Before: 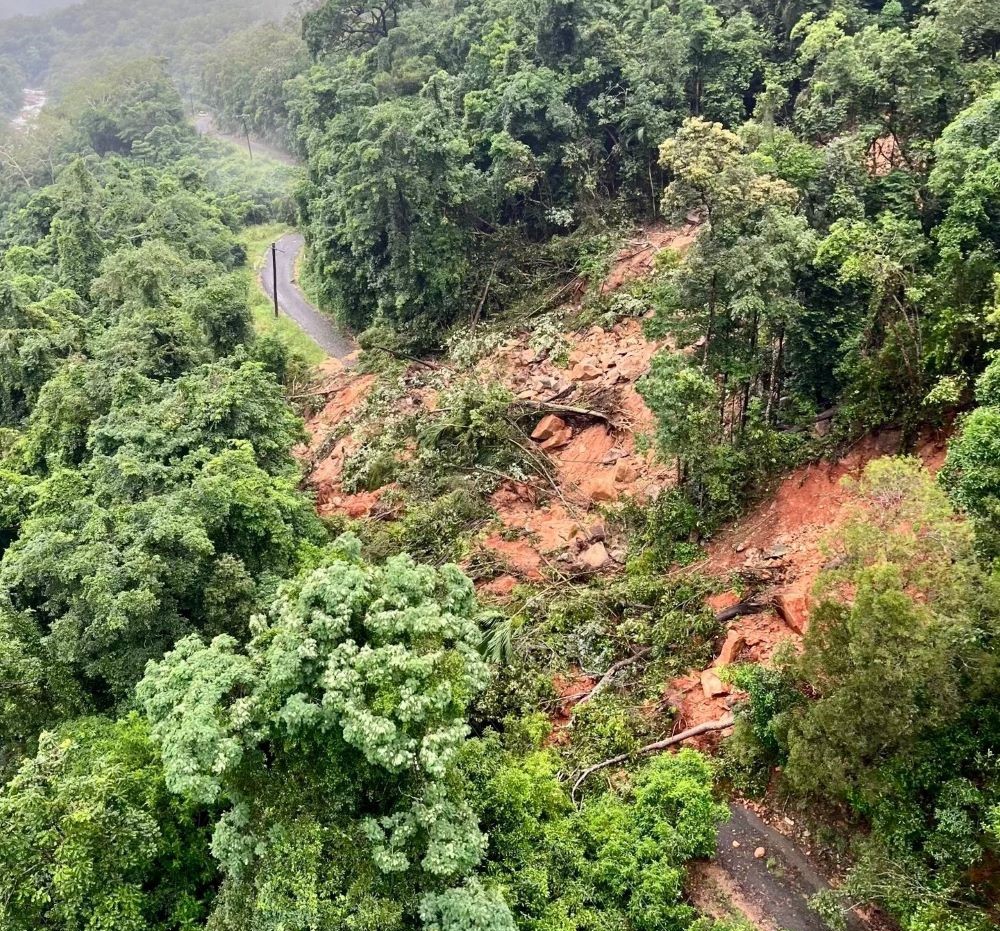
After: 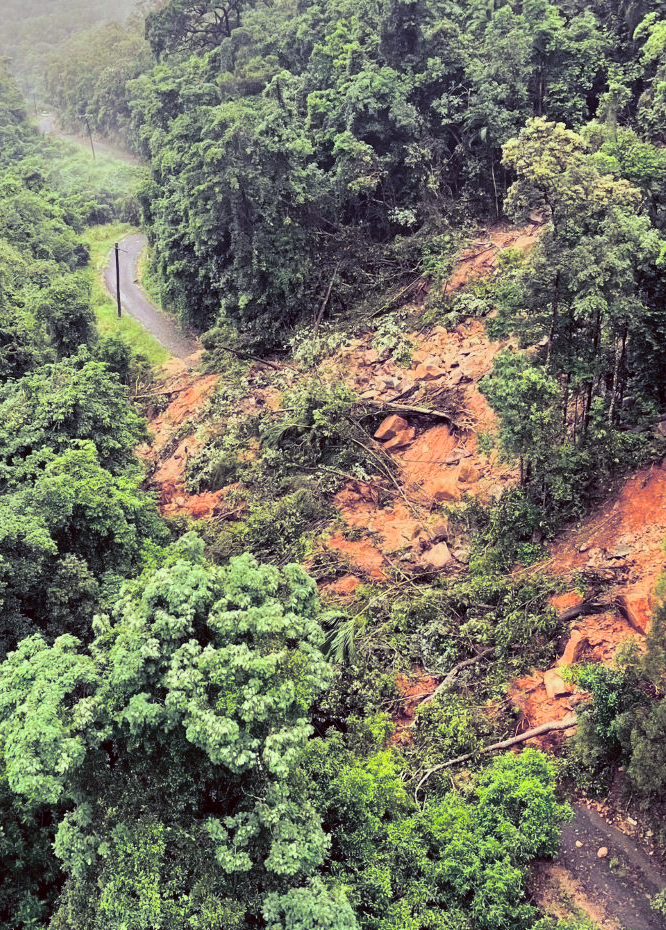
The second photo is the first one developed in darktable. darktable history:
exposure: exposure -0.293 EV, compensate highlight preservation false
contrast brightness saturation: contrast 0.03, brightness 0.06, saturation 0.13
color correction: highlights a* -7.23, highlights b* -0.161, shadows a* 20.08, shadows b* 11.73
levels: levels [0, 0.476, 0.951]
crop and rotate: left 15.754%, right 17.579%
split-toning: shadows › hue 230.4°
